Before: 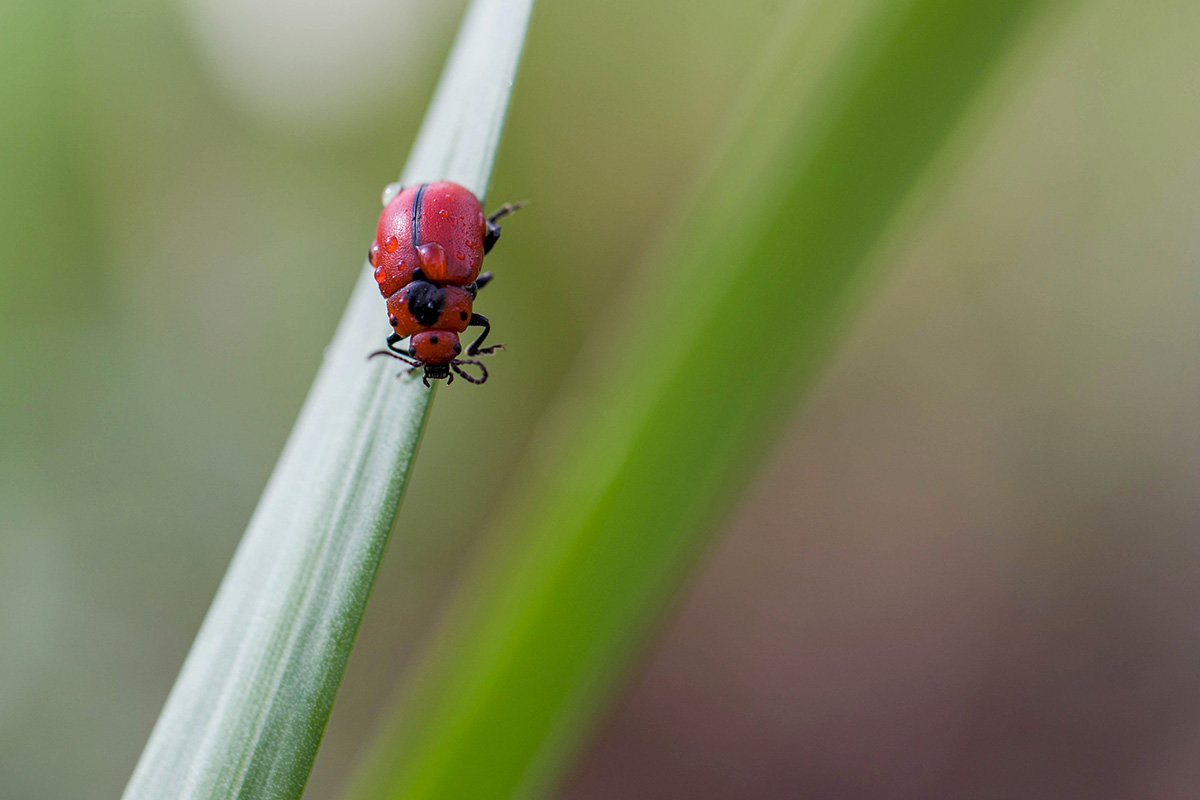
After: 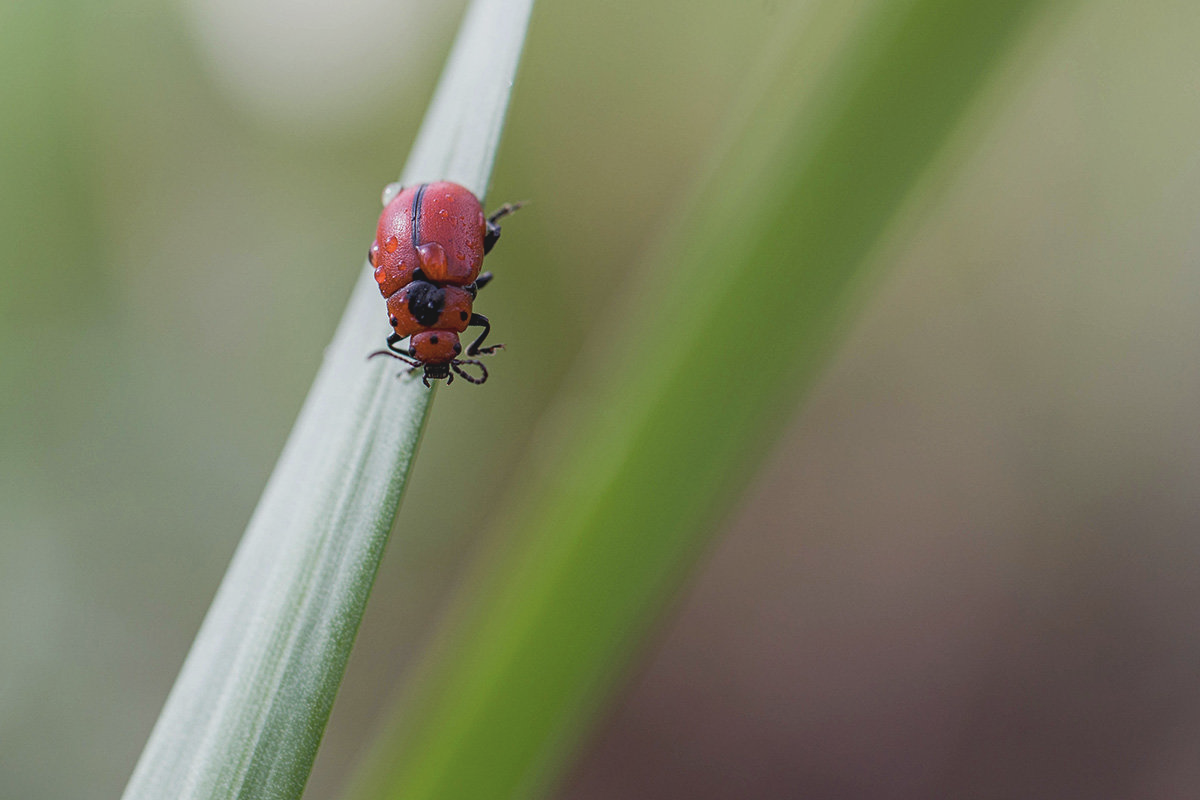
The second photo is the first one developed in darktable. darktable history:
contrast equalizer: y [[0.439, 0.44, 0.442, 0.457, 0.493, 0.498], [0.5 ×6], [0.5 ×6], [0 ×6], [0 ×6]]
contrast brightness saturation: contrast 0.063, brightness -0.006, saturation -0.229
